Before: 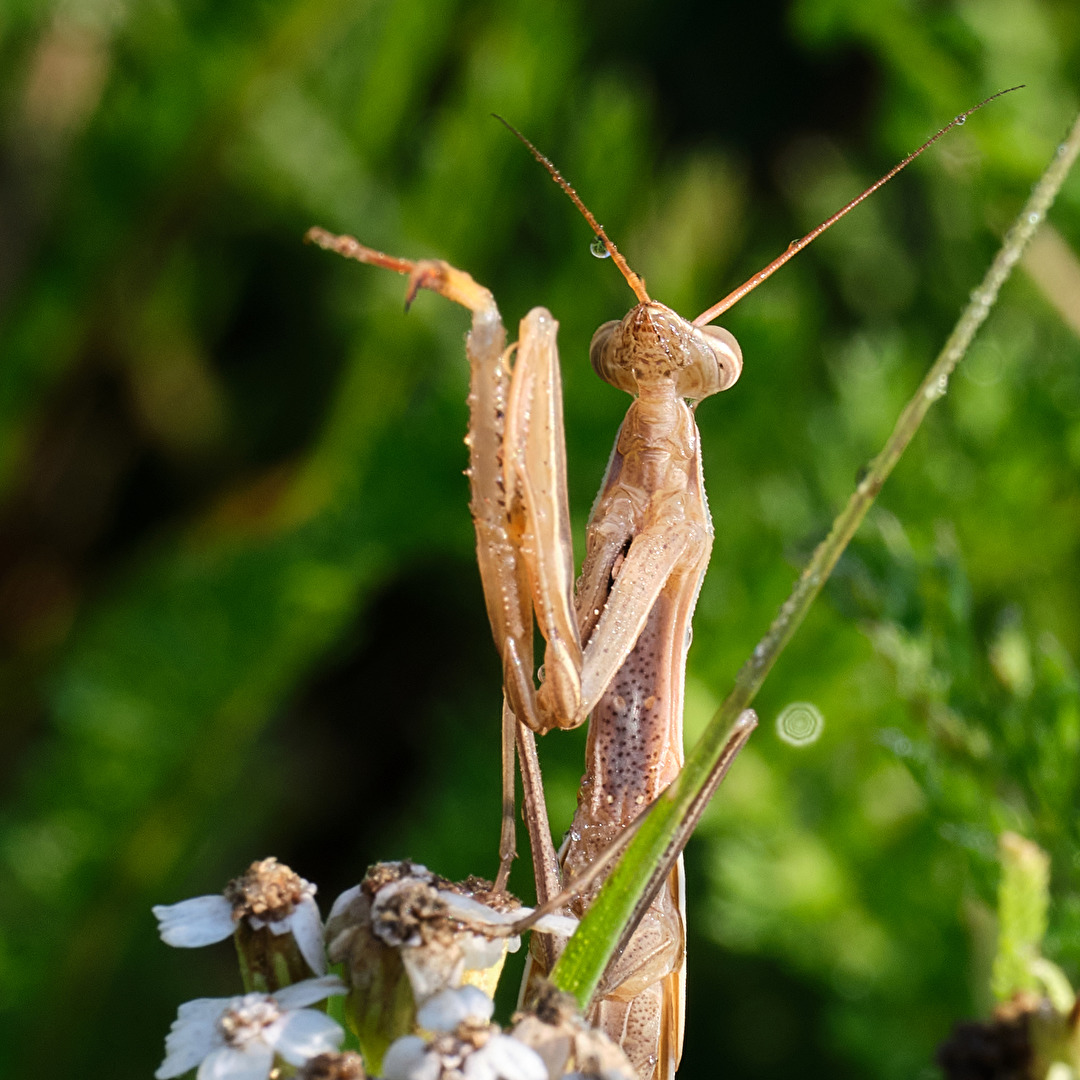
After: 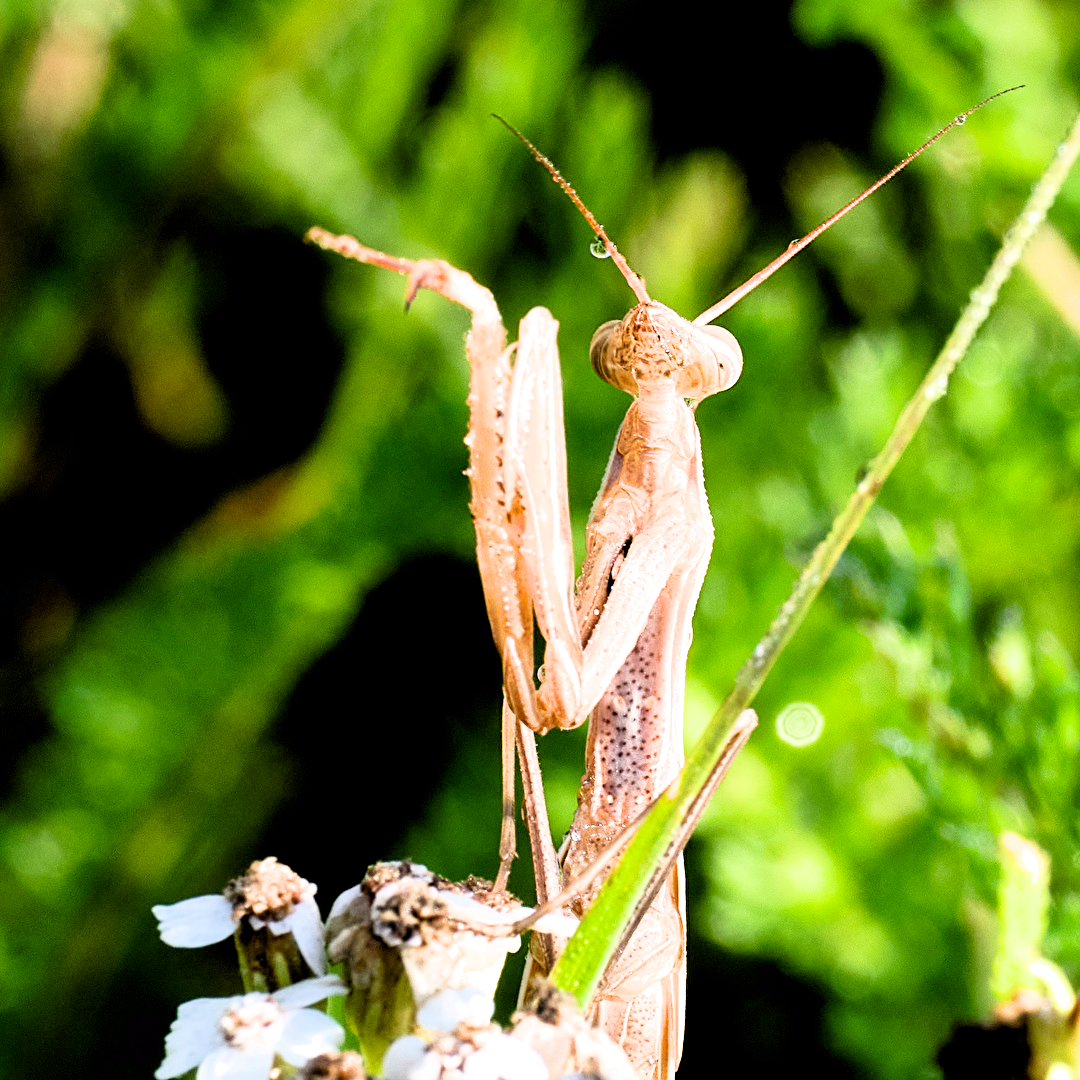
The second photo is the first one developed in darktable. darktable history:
filmic rgb: middle gray luminance 9.8%, black relative exposure -8.63 EV, white relative exposure 3.34 EV, threshold 3.04 EV, target black luminance 0%, hardness 5.2, latitude 44.56%, contrast 1.303, highlights saturation mix 5.63%, shadows ↔ highlights balance 24.67%, iterations of high-quality reconstruction 0, enable highlight reconstruction true
exposure: black level correction 0.009, exposure 1.414 EV, compensate highlight preservation false
